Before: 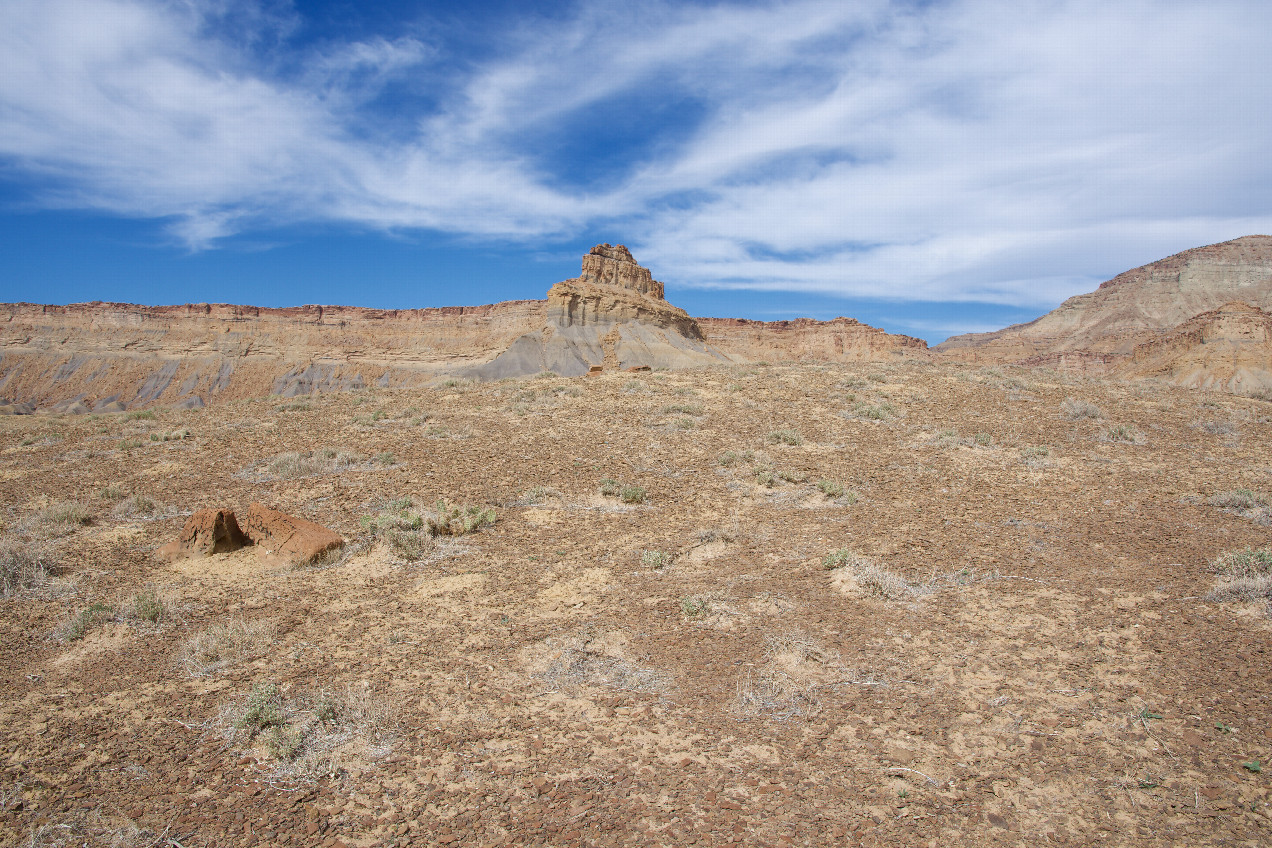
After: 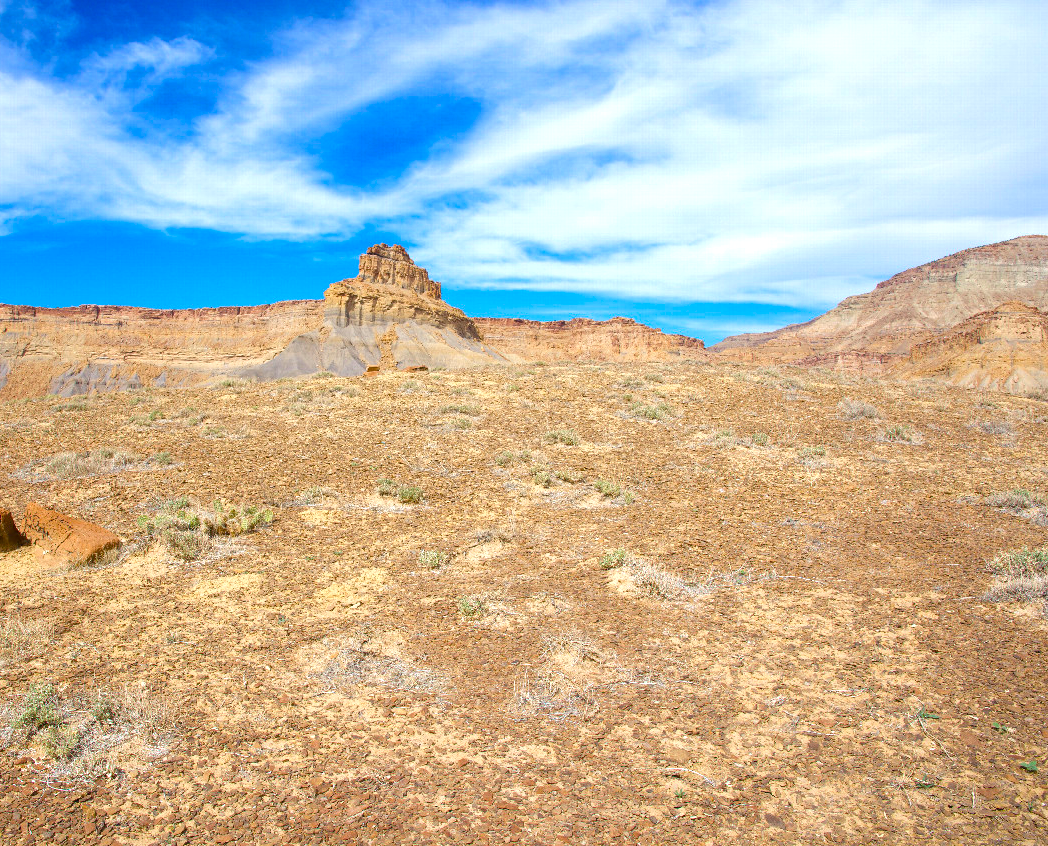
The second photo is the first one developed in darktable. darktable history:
crop: left 17.564%, bottom 0.022%
color balance rgb: linear chroma grading › shadows -39.467%, linear chroma grading › highlights 39.837%, linear chroma grading › global chroma 45.235%, linear chroma grading › mid-tones -29.821%, perceptual saturation grading › global saturation 20%, perceptual saturation grading › highlights -50.067%, perceptual saturation grading › shadows 30.349%, perceptual brilliance grading › global brilliance 10.472%
exposure: exposure 0.201 EV, compensate exposure bias true, compensate highlight preservation false
